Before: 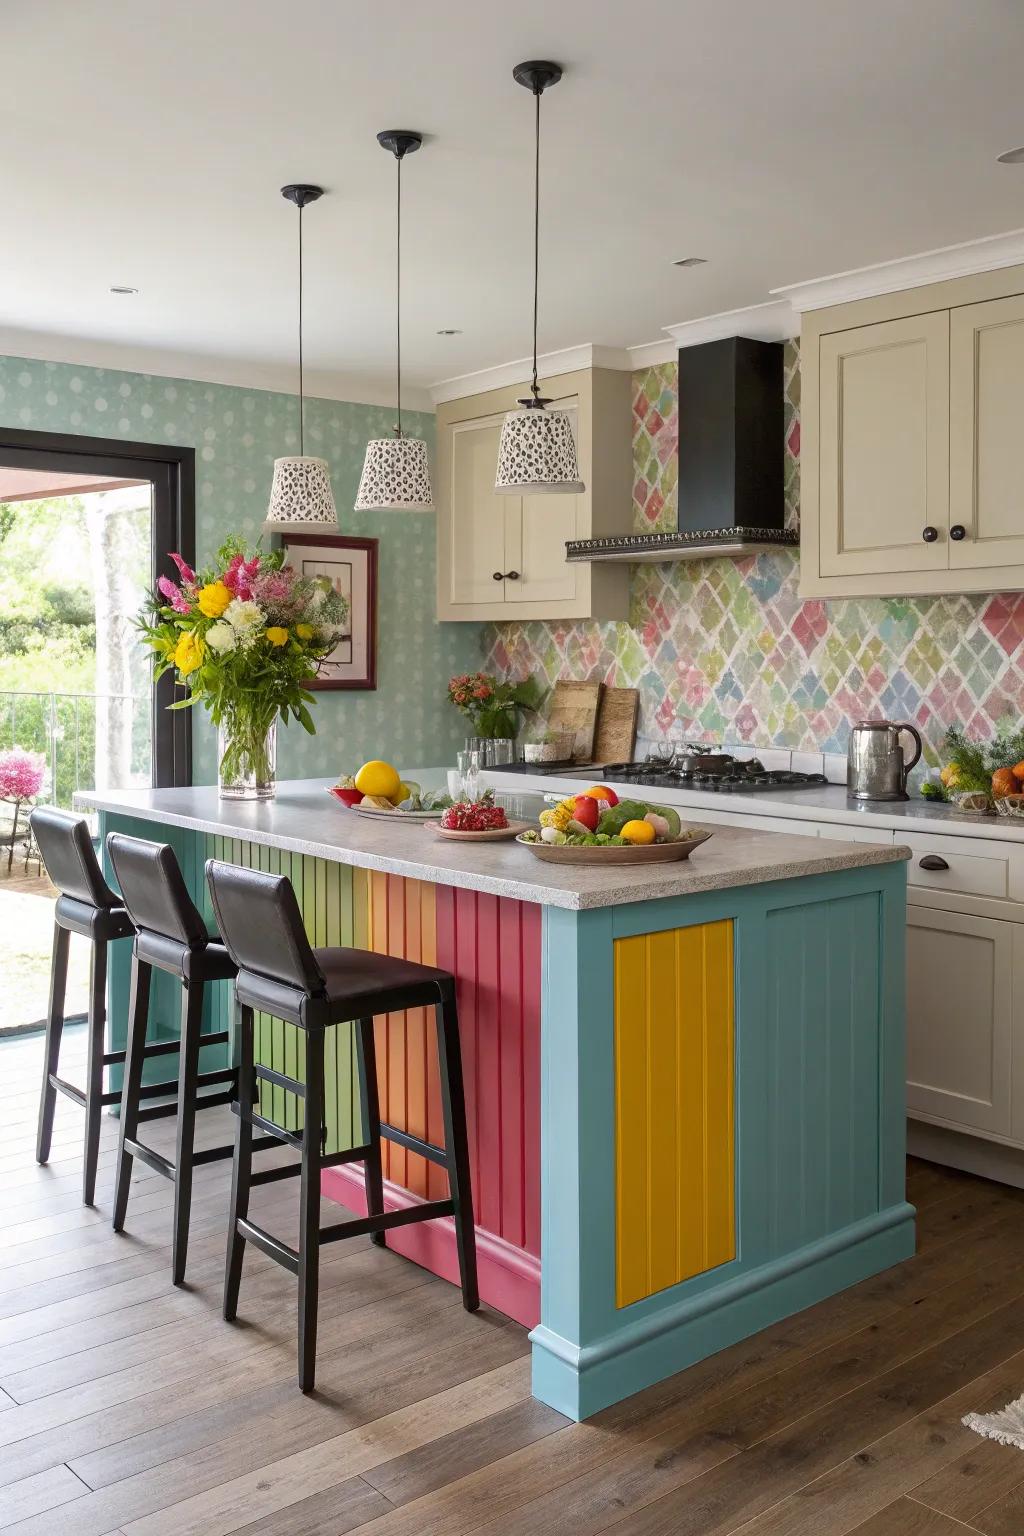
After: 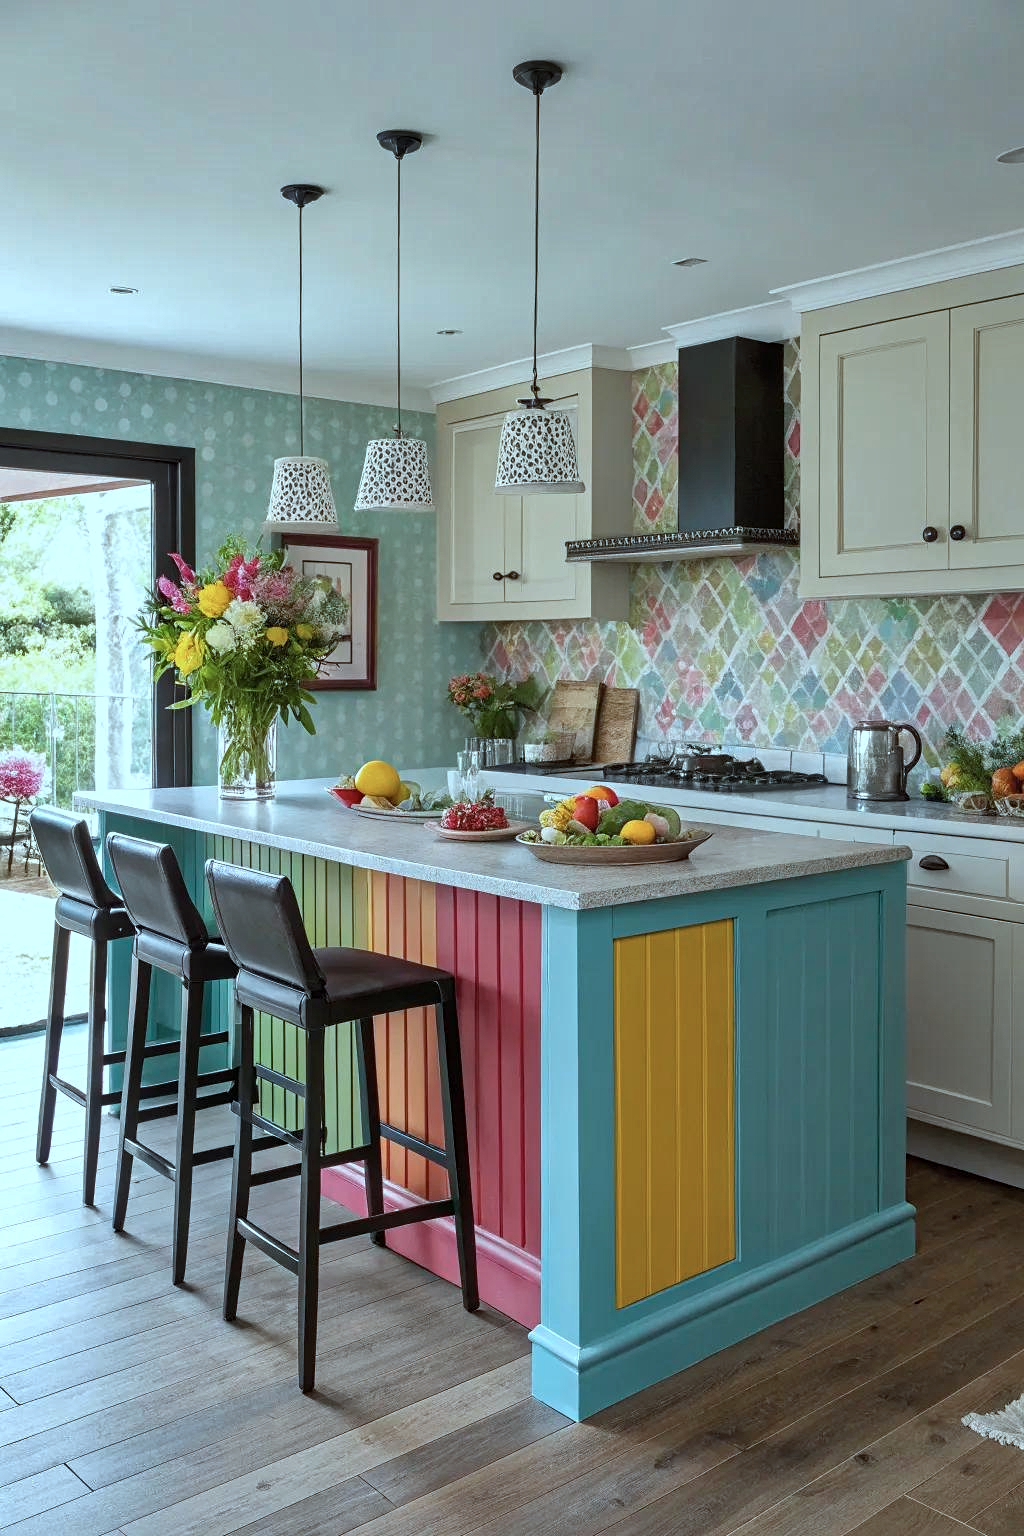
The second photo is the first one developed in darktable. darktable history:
shadows and highlights: low approximation 0.01, soften with gaussian
contrast brightness saturation: saturation -0.049
color correction: highlights a* -12.02, highlights b* -15.63
contrast equalizer: y [[0.5, 0.5, 0.5, 0.512, 0.552, 0.62], [0.5 ×6], [0.5 ×4, 0.504, 0.553], [0 ×6], [0 ×6]]
